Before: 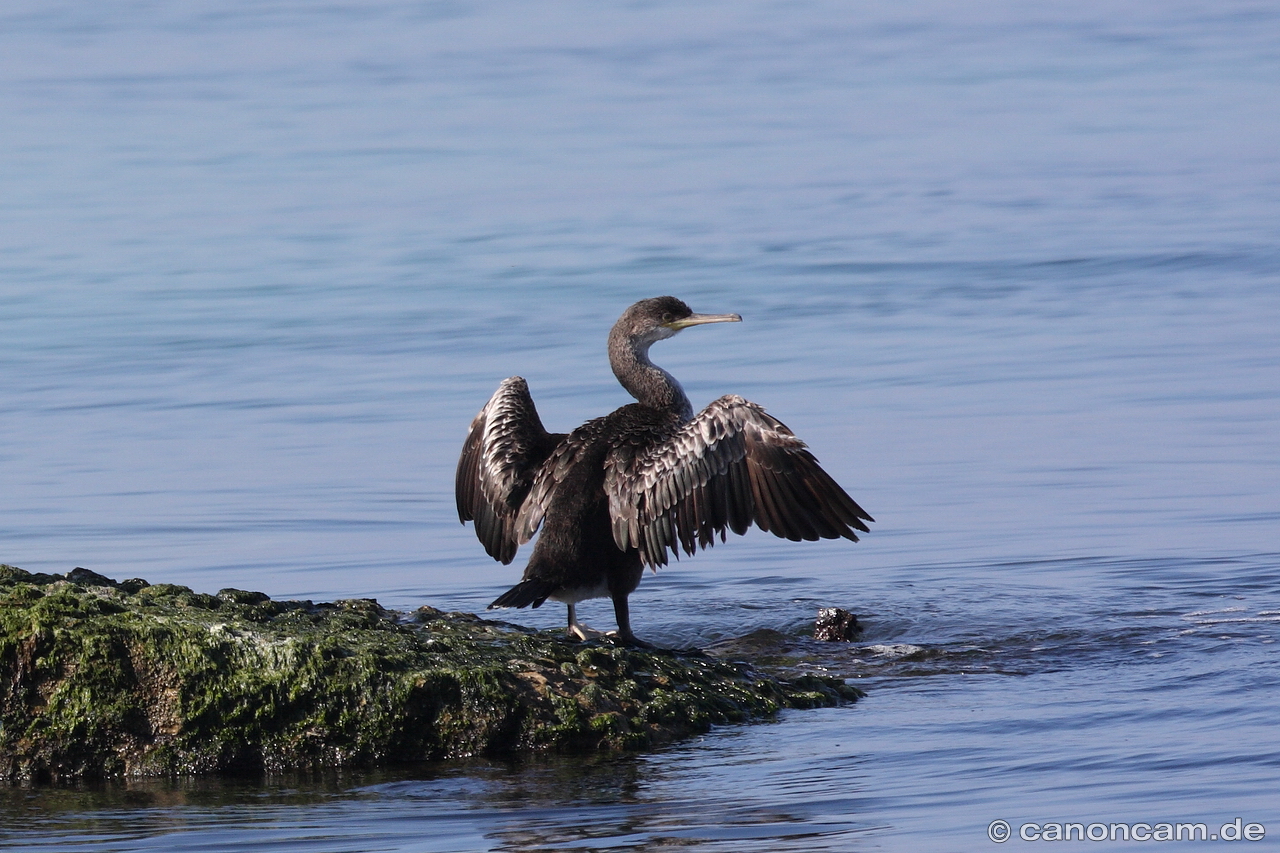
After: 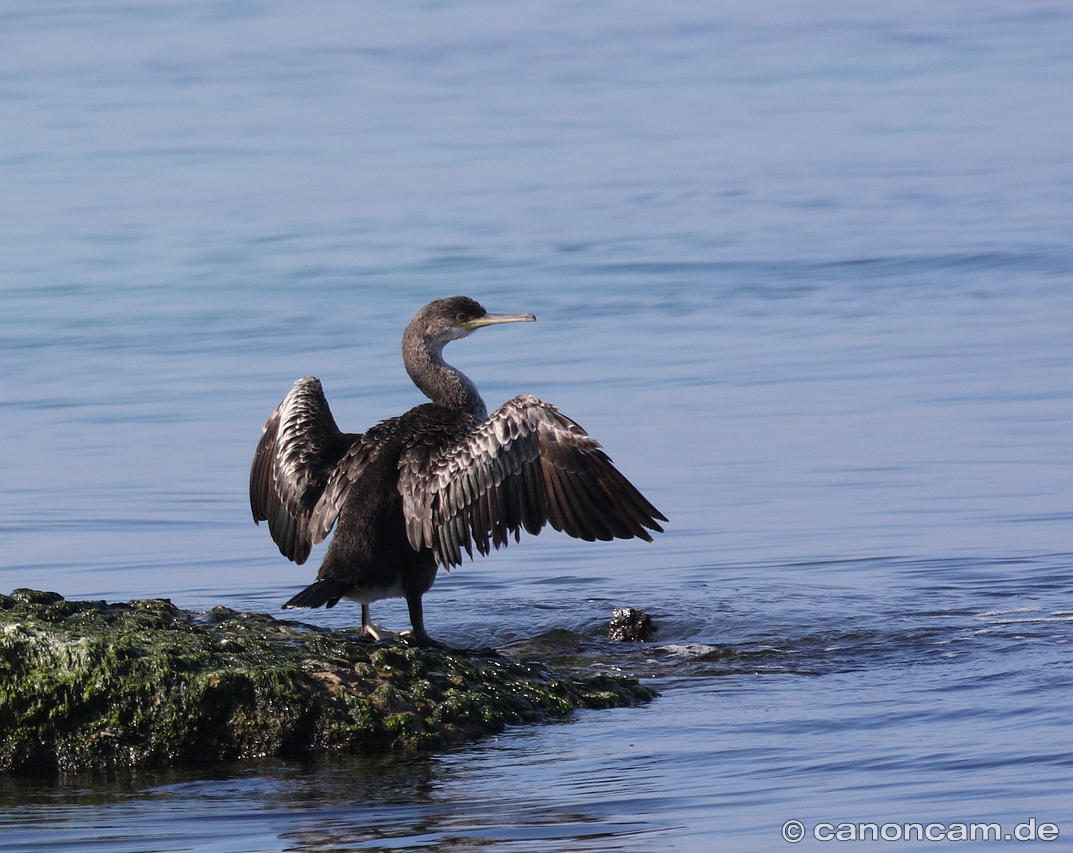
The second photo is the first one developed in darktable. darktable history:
crop: left 16.145%
